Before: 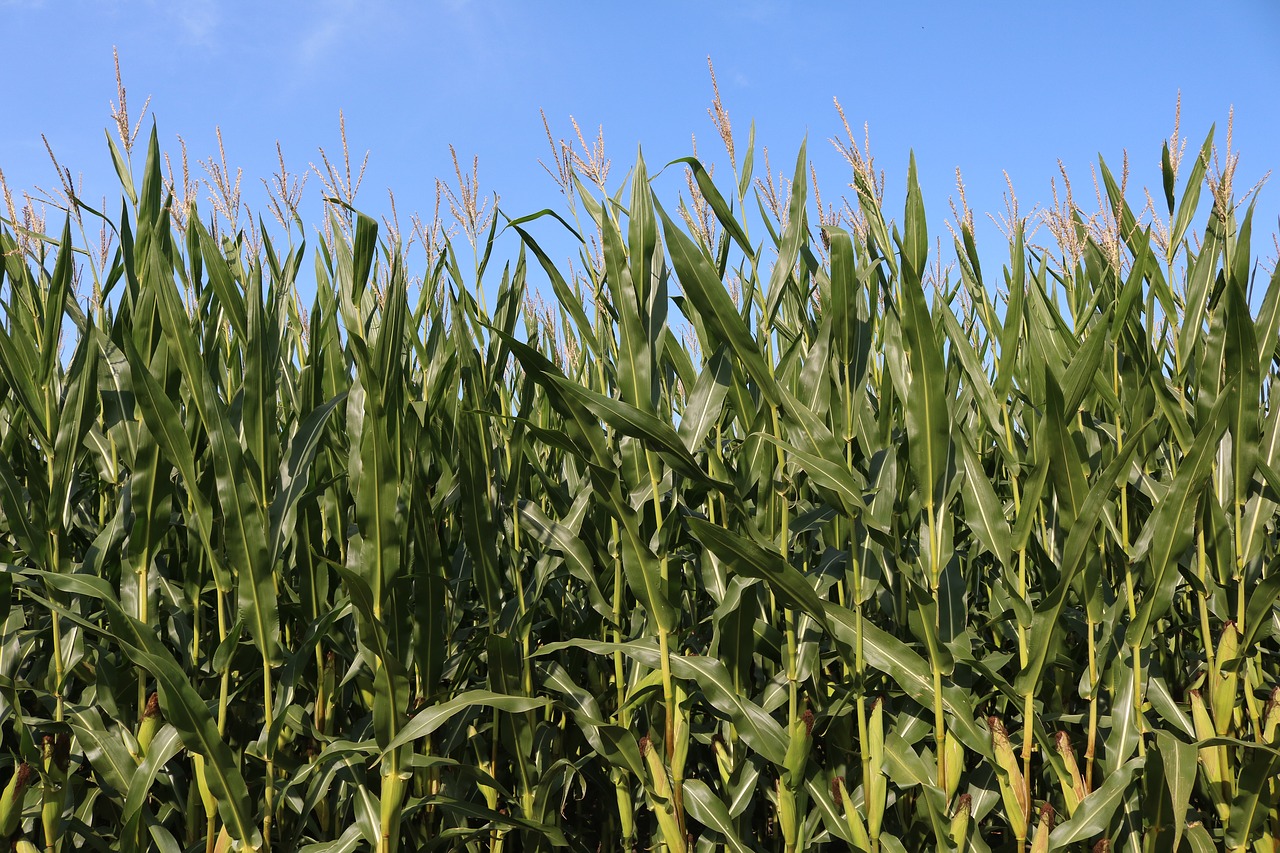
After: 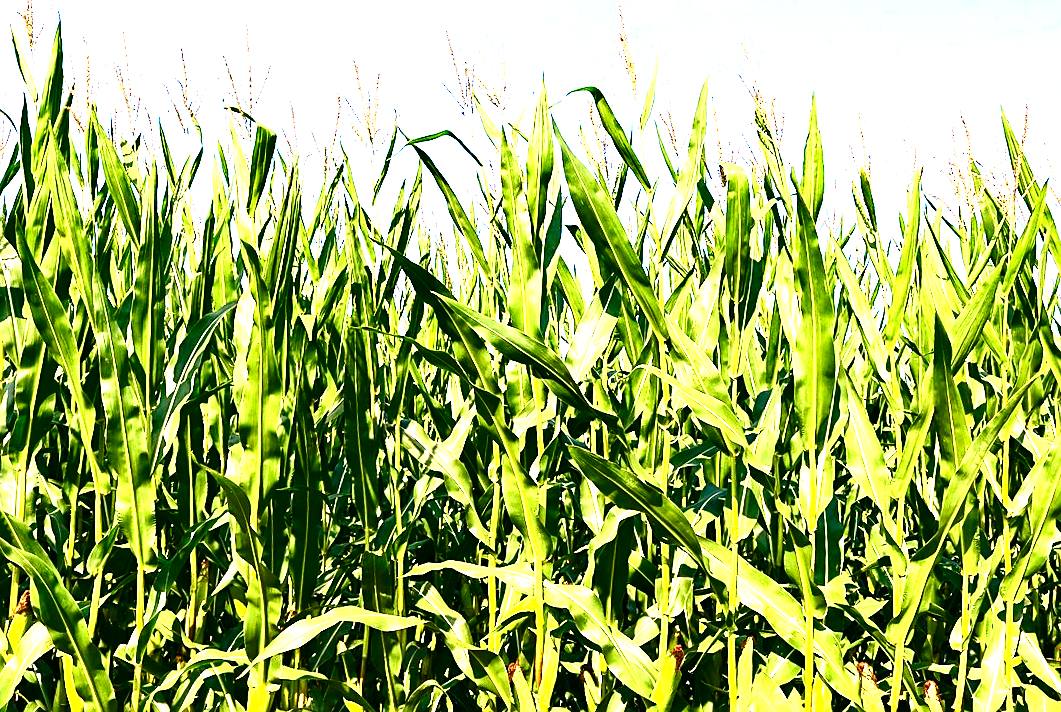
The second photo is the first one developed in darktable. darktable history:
exposure: exposure 1.99 EV, compensate exposure bias true, compensate highlight preservation false
color correction: highlights a* -0.54, highlights b* 9.53, shadows a* -8.86, shadows b* 1.18
crop and rotate: angle -3.27°, left 5.385%, top 5.228%, right 4.683%, bottom 4.275%
sharpen: on, module defaults
contrast equalizer: y [[0.6 ×6], [0.55 ×6], [0 ×6], [0 ×6], [0 ×6]], mix 0.599
contrast brightness saturation: contrast 0.159, saturation 0.323
color balance rgb: linear chroma grading › global chroma 33.005%, perceptual saturation grading › global saturation 20%, perceptual saturation grading › highlights -50.049%, perceptual saturation grading › shadows 31.018%, saturation formula JzAzBz (2021)
